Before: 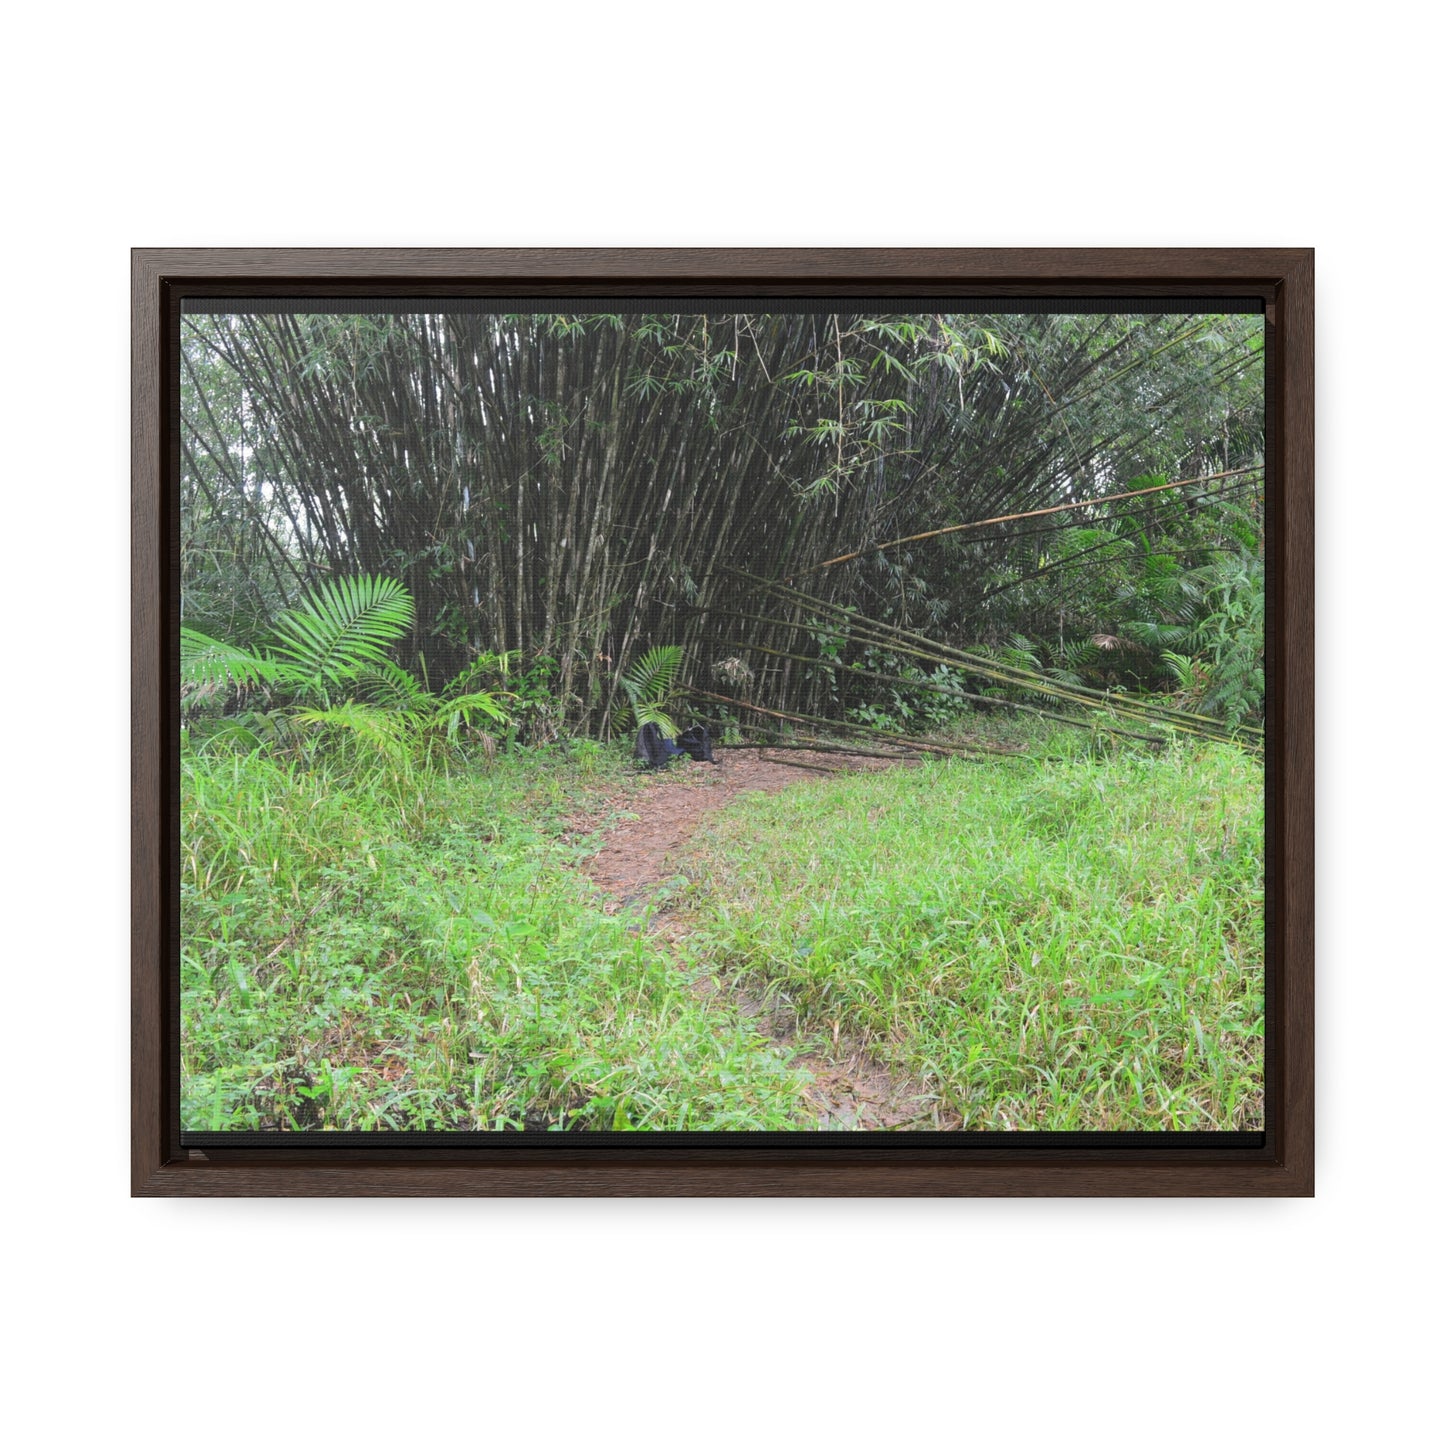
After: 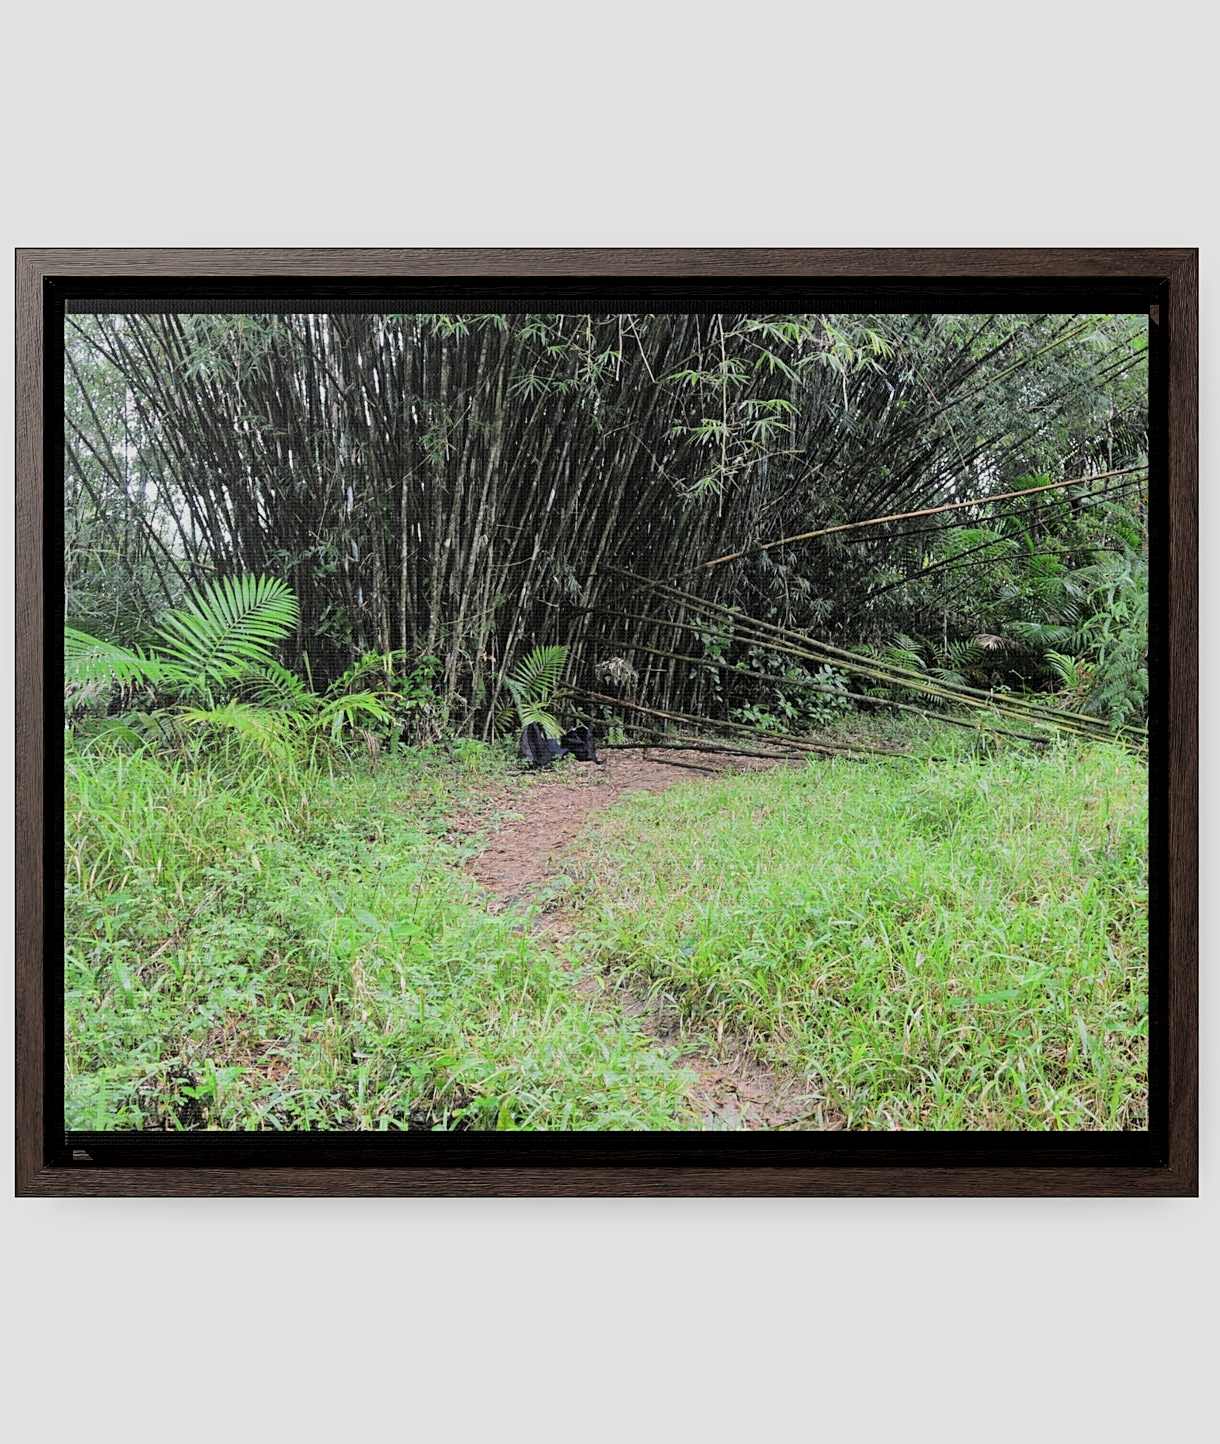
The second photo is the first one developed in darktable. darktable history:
filmic rgb: black relative exposure -5.09 EV, white relative exposure 3.97 EV, hardness 2.89, contrast 1.201
crop: left 8.072%, right 7.459%
local contrast: mode bilateral grid, contrast 20, coarseness 50, detail 119%, midtone range 0.2
sharpen: on, module defaults
